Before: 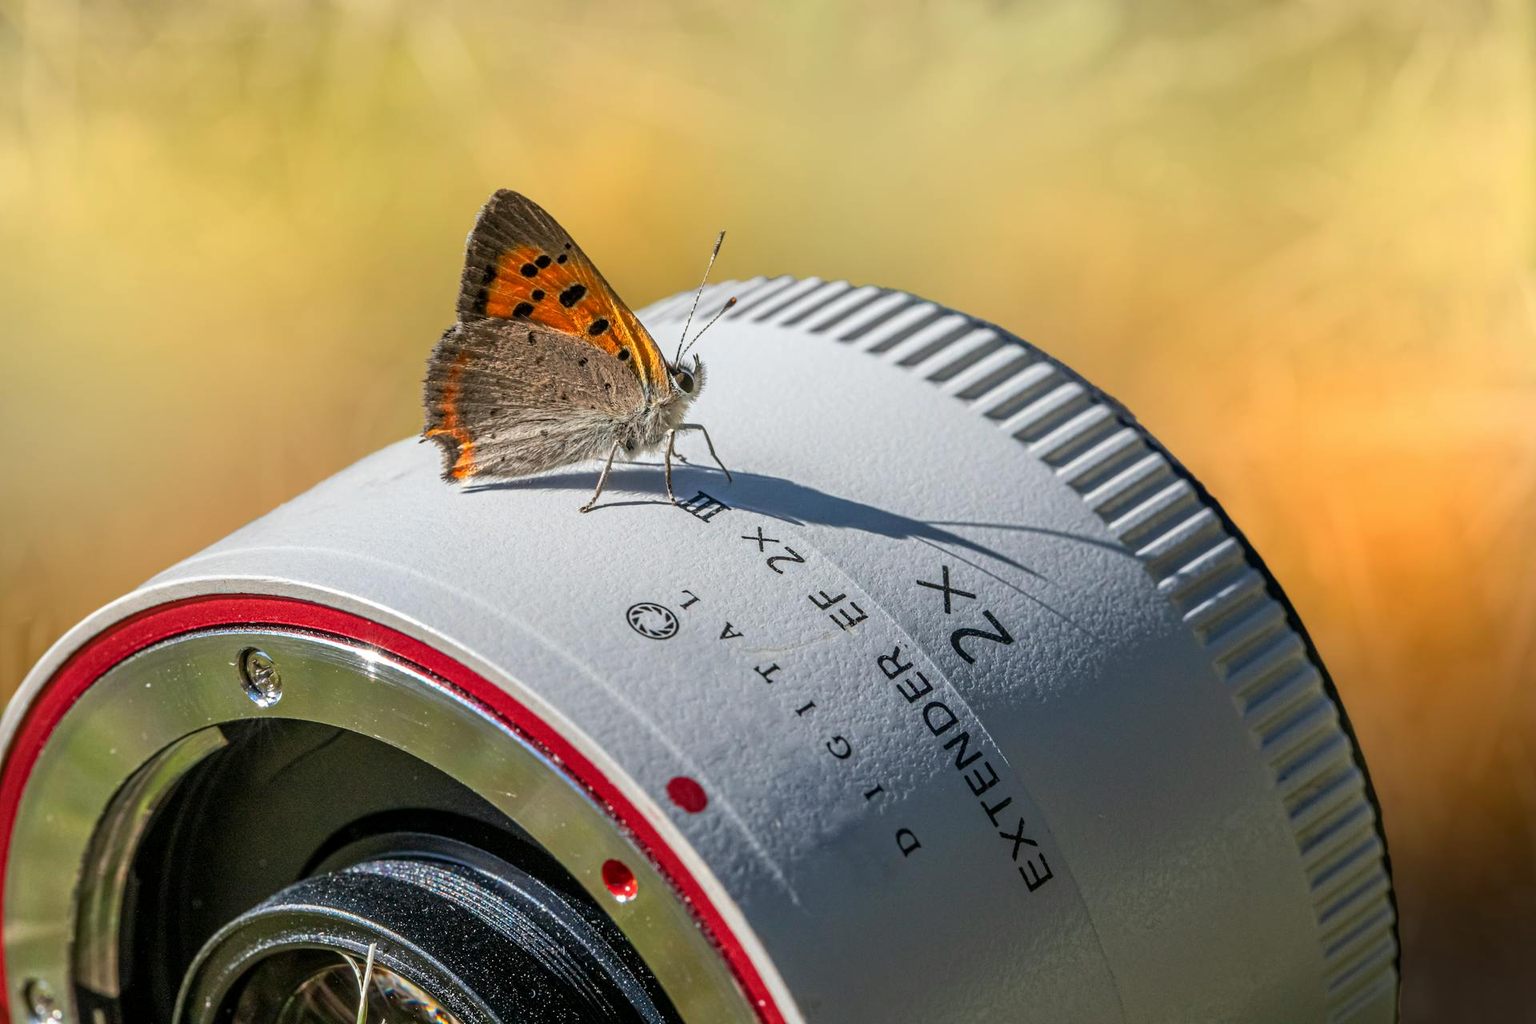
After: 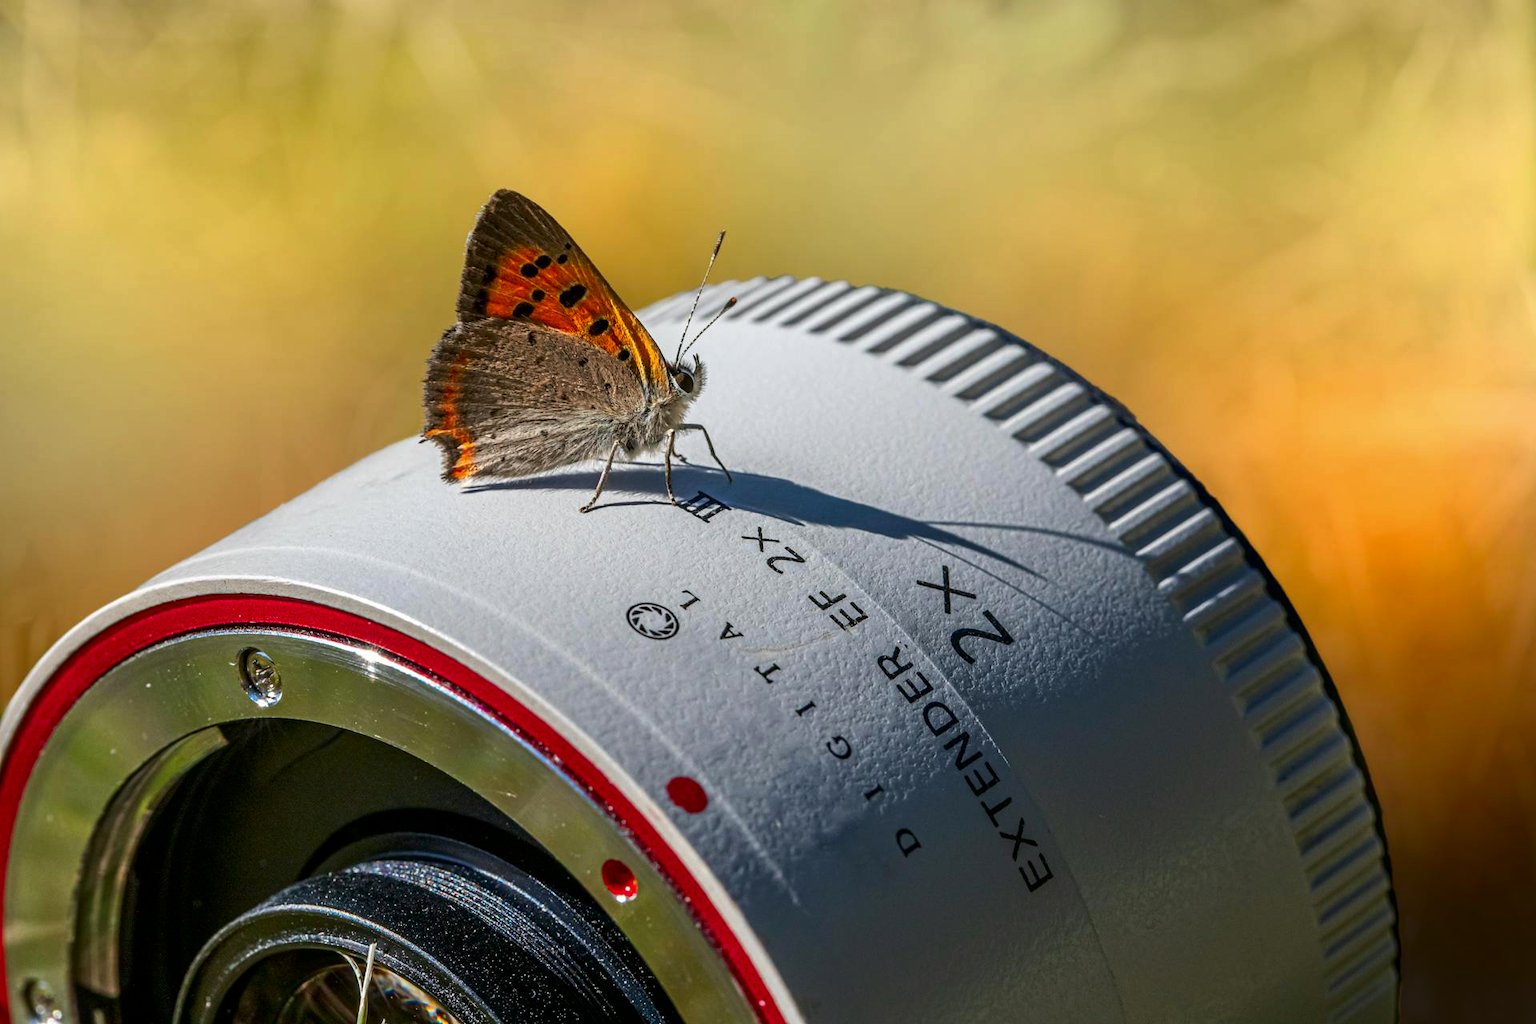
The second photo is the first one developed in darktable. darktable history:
contrast brightness saturation: contrast 0.068, brightness -0.137, saturation 0.111
